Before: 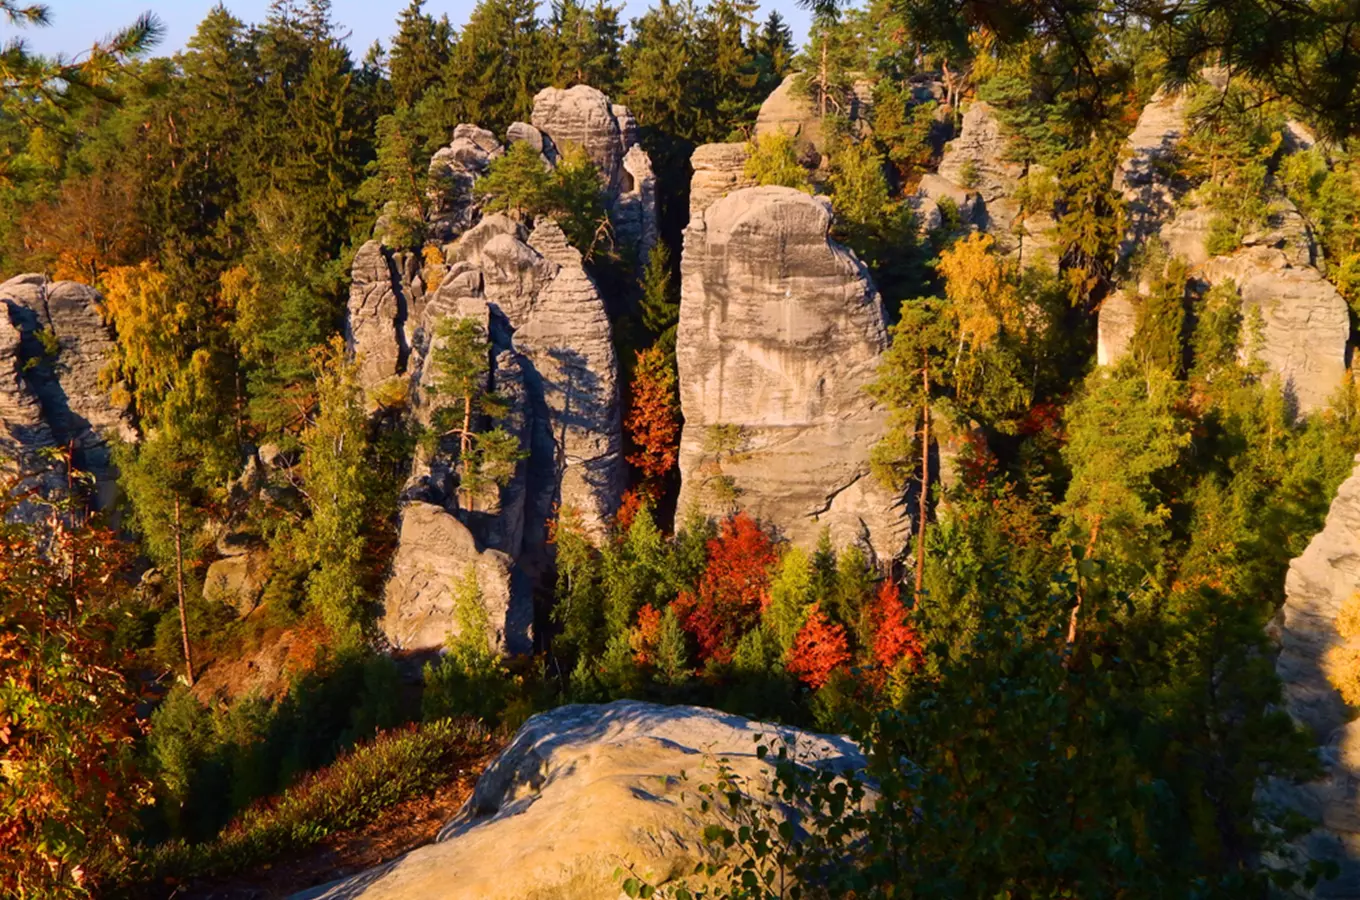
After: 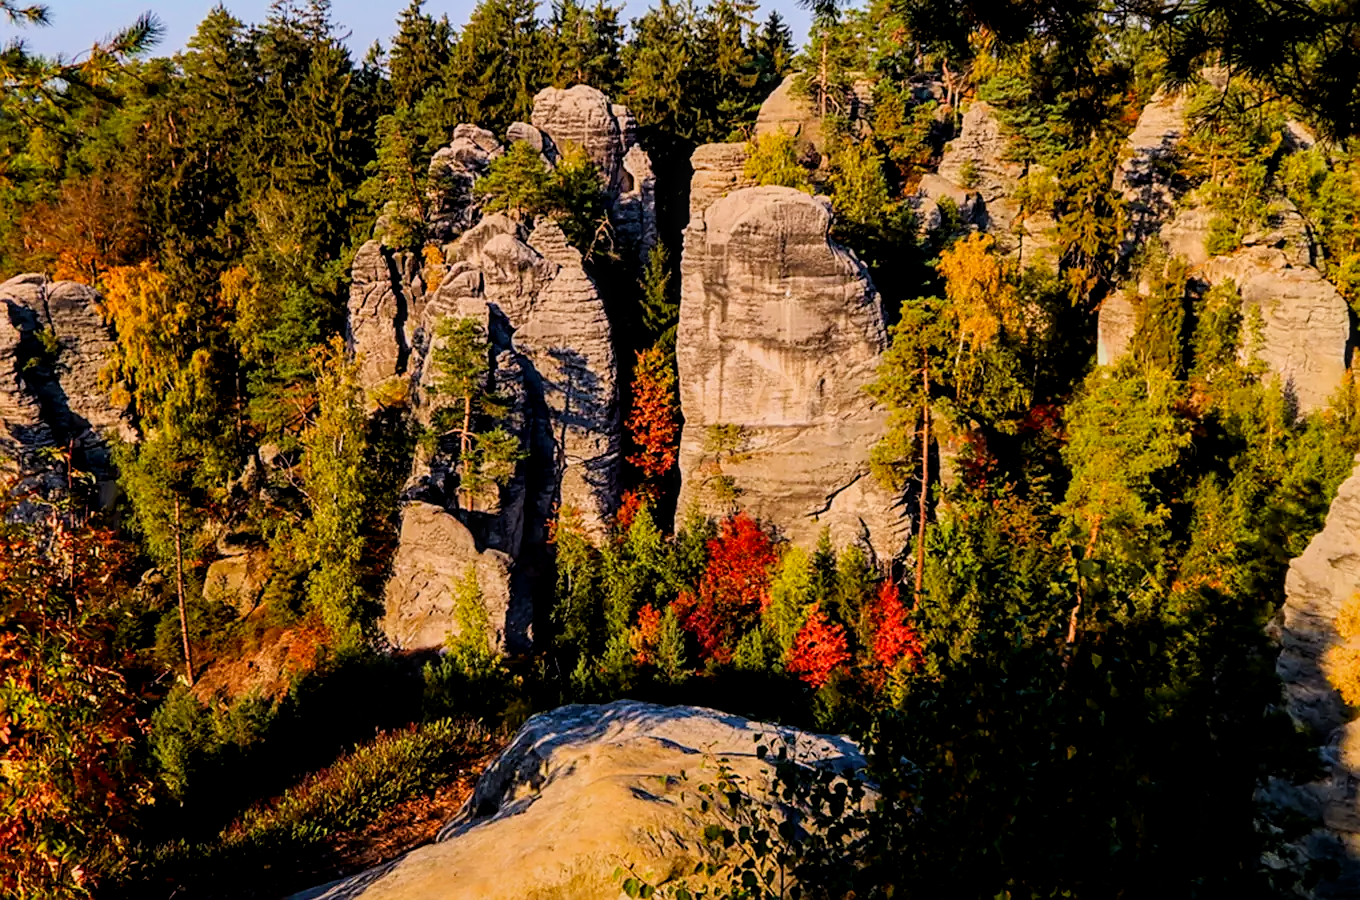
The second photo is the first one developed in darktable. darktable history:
sharpen: on, module defaults
local contrast: detail 130%
filmic rgb: black relative exposure -7.78 EV, white relative exposure 4.45 EV, target black luminance 0%, hardness 3.76, latitude 50.57%, contrast 1.067, highlights saturation mix 9.04%, shadows ↔ highlights balance -0.268%, iterations of high-quality reconstruction 0
contrast brightness saturation: contrast 0.079, saturation 0.201
